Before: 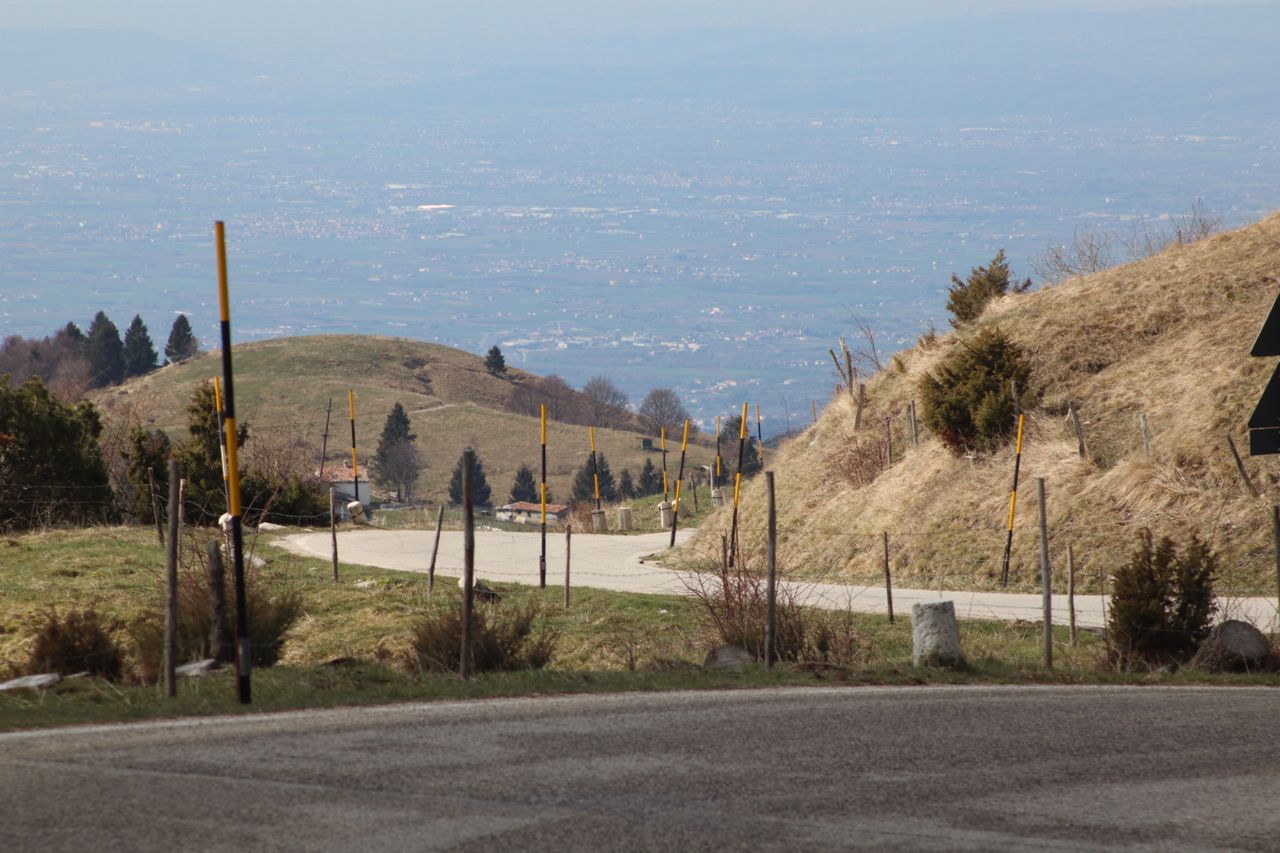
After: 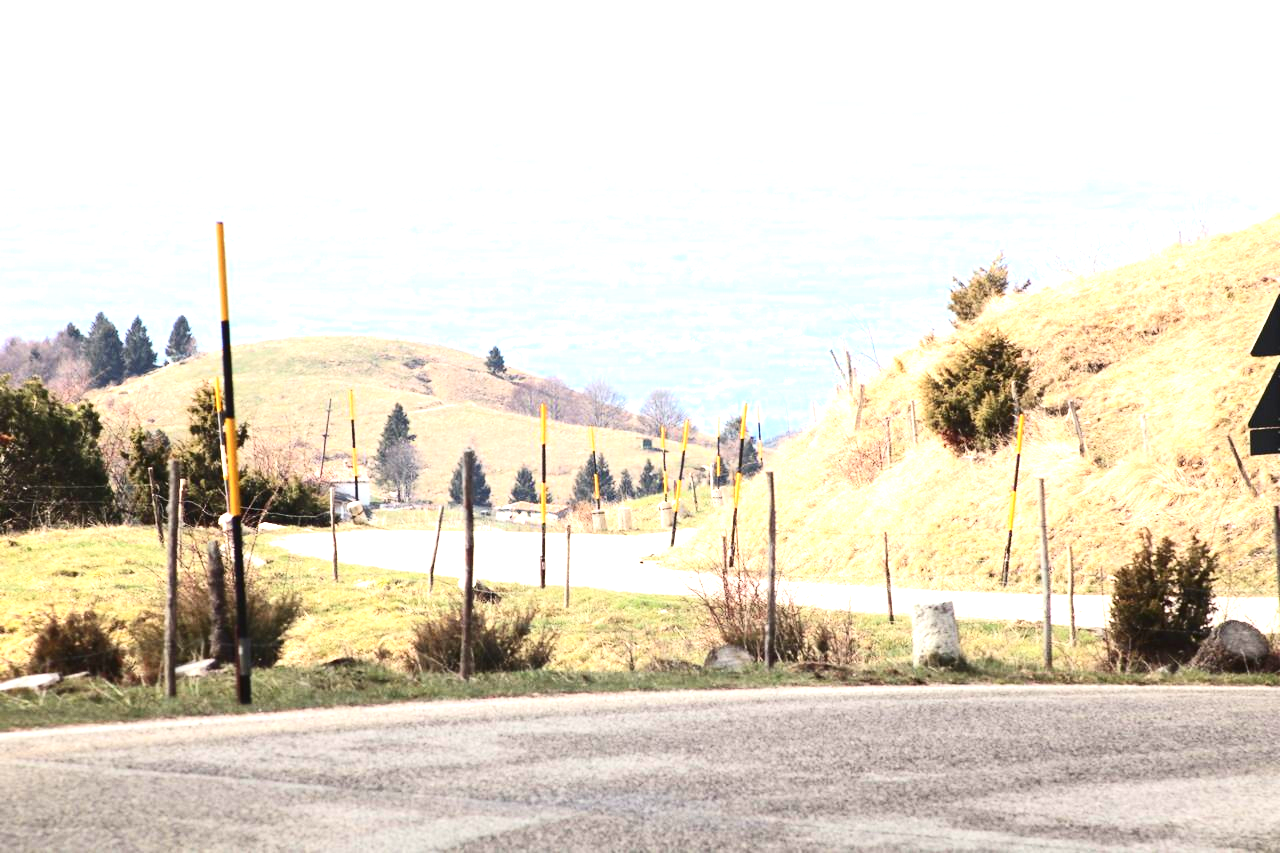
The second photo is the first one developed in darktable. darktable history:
shadows and highlights: radius 334.93, shadows 63.48, highlights 6.06, compress 87.7%, highlights color adjustment 39.73%, soften with gaussian
exposure: black level correction 0, exposure 2.138 EV, compensate exposure bias true, compensate highlight preservation false
contrast brightness saturation: contrast 0.28
